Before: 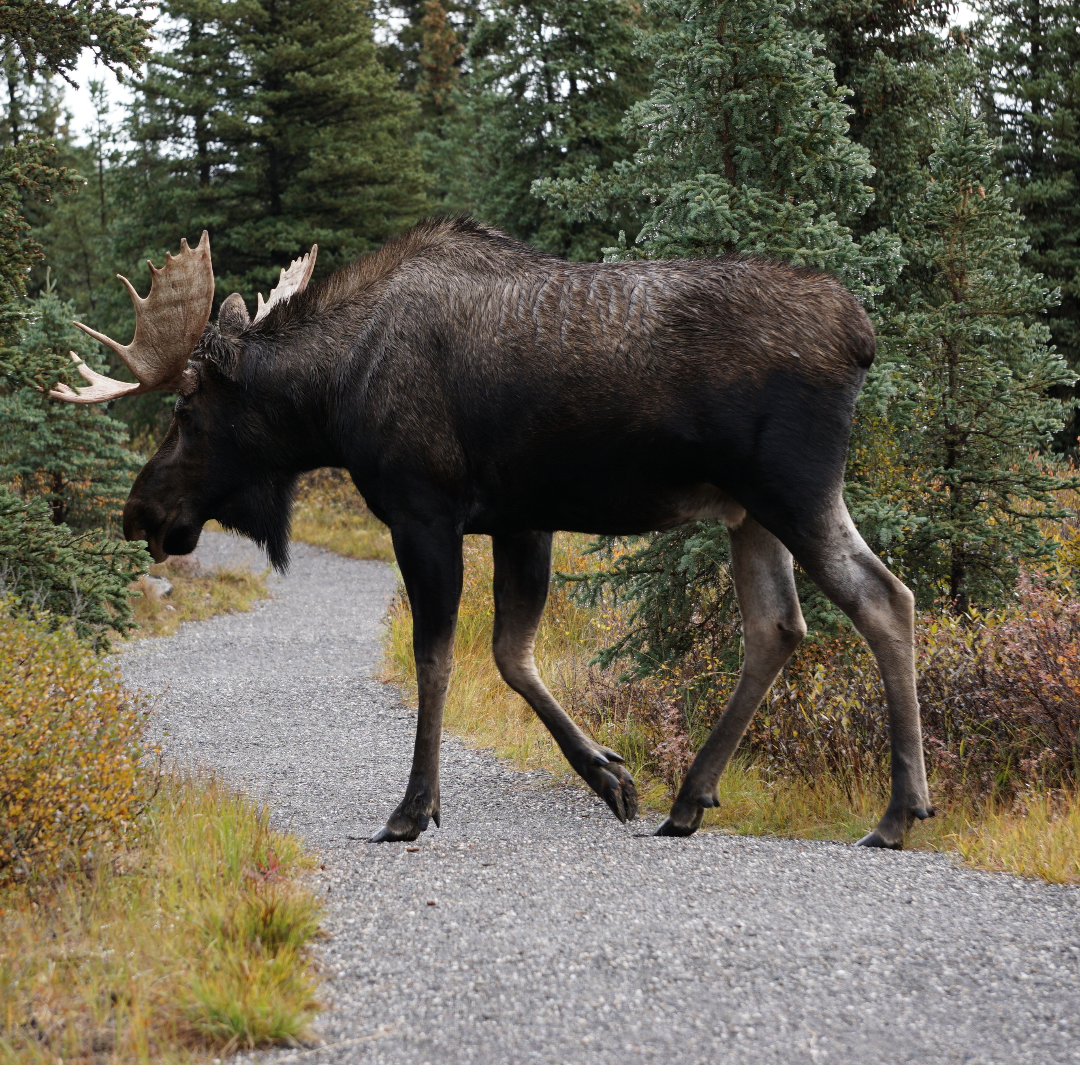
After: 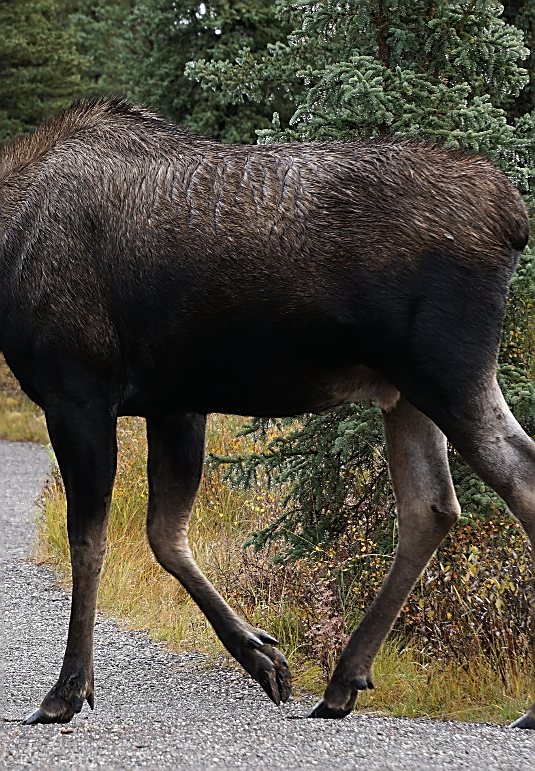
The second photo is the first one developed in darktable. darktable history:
sharpen: radius 1.4, amount 1.25, threshold 0.7
crop: left 32.075%, top 10.976%, right 18.355%, bottom 17.596%
